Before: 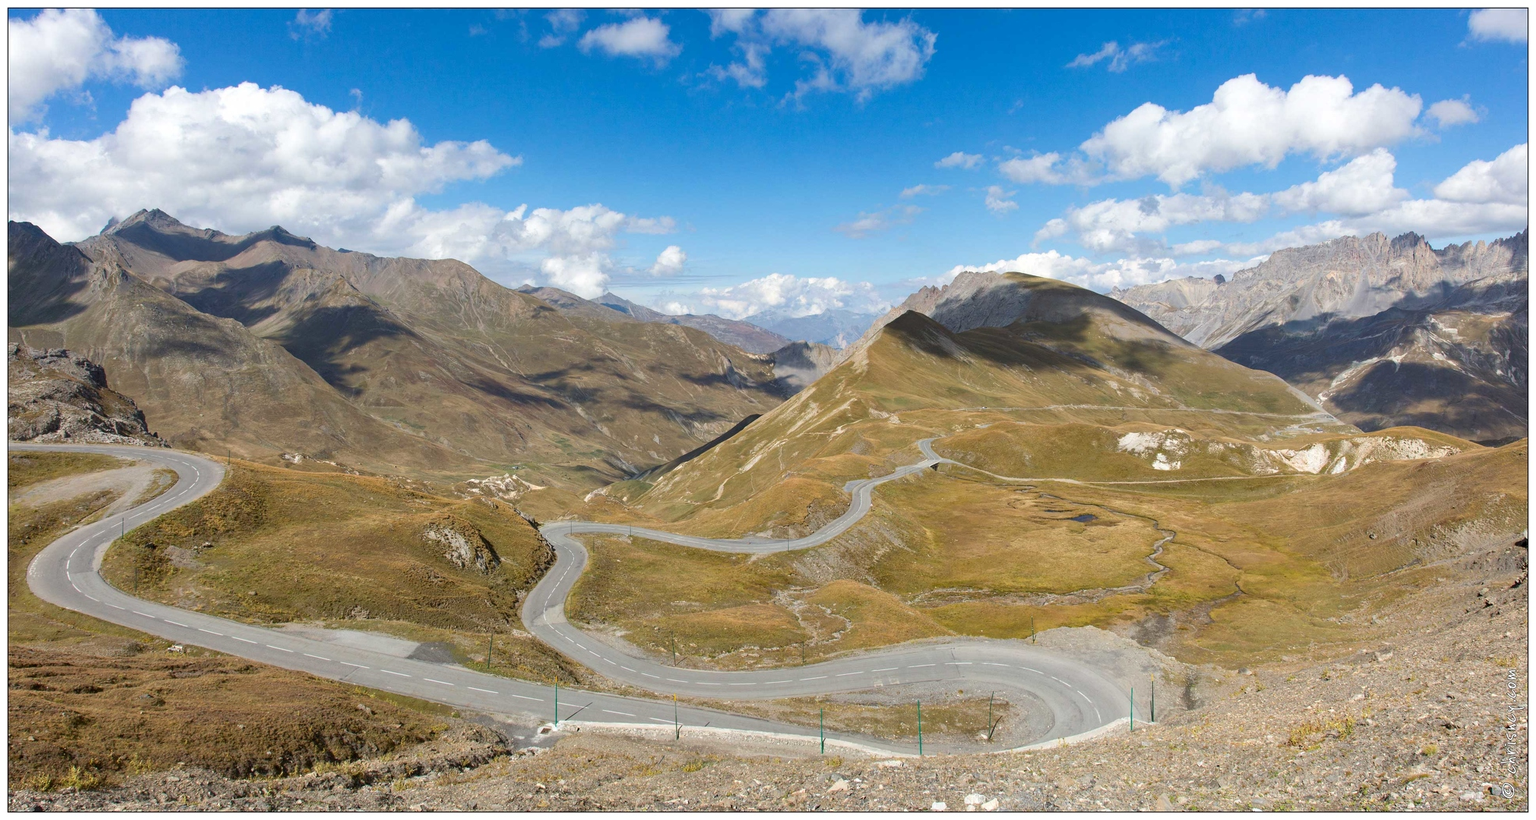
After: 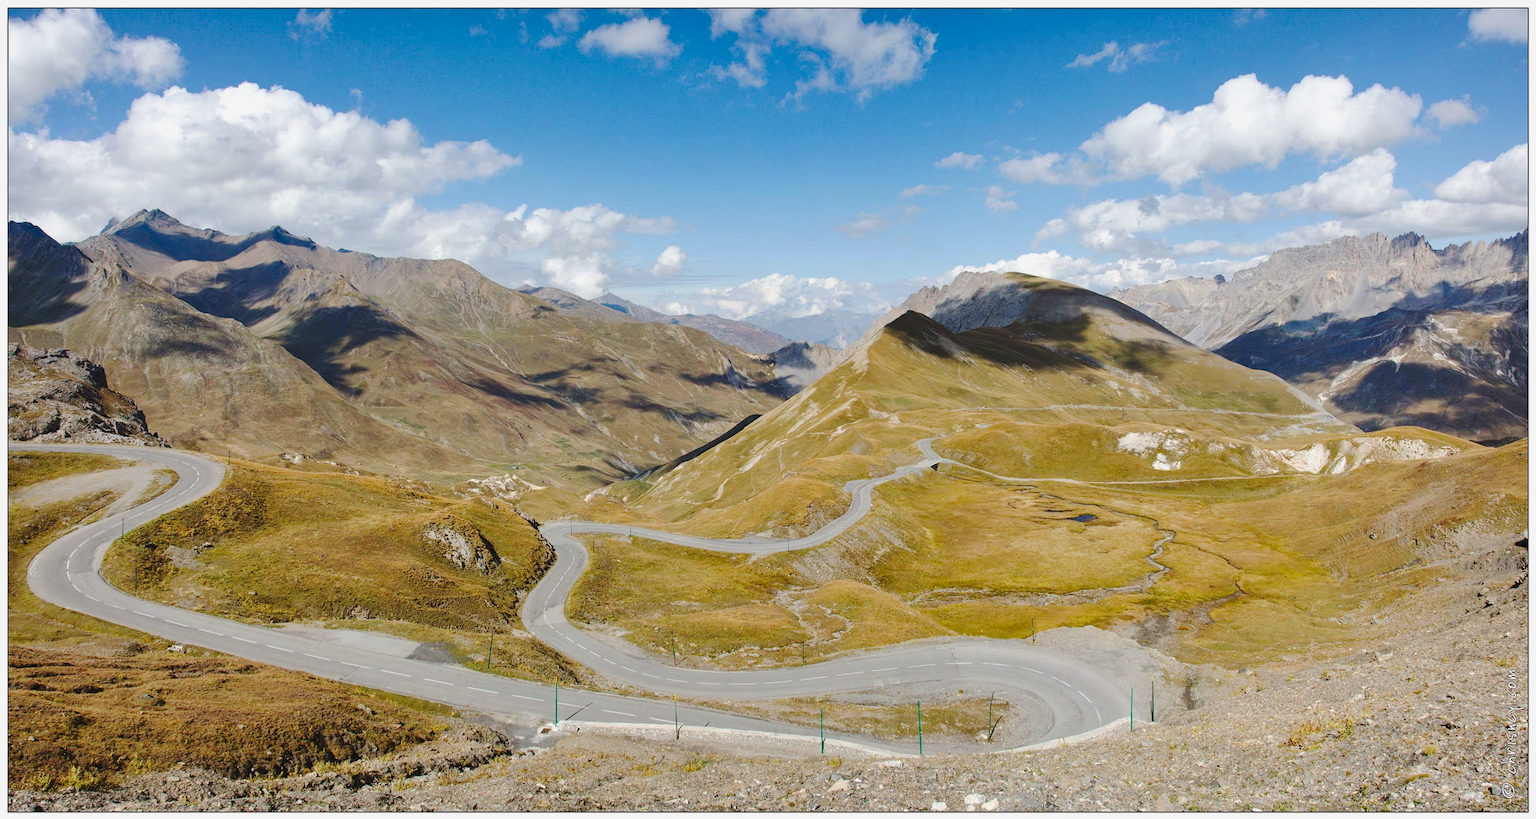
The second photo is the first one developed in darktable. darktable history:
tone curve: curves: ch0 [(0, 0.032) (0.094, 0.08) (0.265, 0.208) (0.41, 0.417) (0.485, 0.524) (0.638, 0.673) (0.845, 0.828) (0.994, 0.964)]; ch1 [(0, 0) (0.161, 0.092) (0.37, 0.302) (0.437, 0.456) (0.469, 0.482) (0.498, 0.504) (0.576, 0.583) (0.644, 0.638) (0.725, 0.765) (1, 1)]; ch2 [(0, 0) (0.352, 0.403) (0.45, 0.469) (0.502, 0.504) (0.54, 0.521) (0.589, 0.576) (1, 1)], preserve colors none
base curve: curves: ch0 [(0, 0) (0.283, 0.295) (1, 1)], preserve colors none
shadows and highlights: shadows 29.7, highlights -30.29, low approximation 0.01, soften with gaussian
